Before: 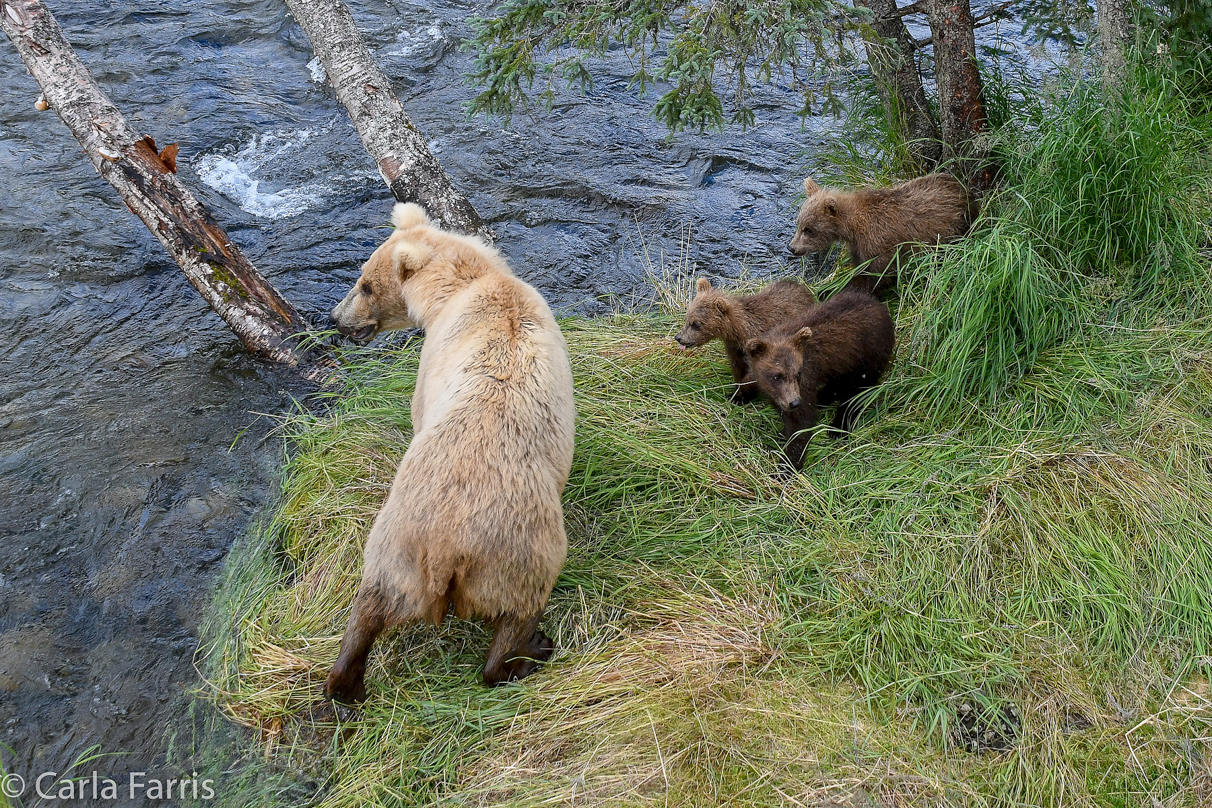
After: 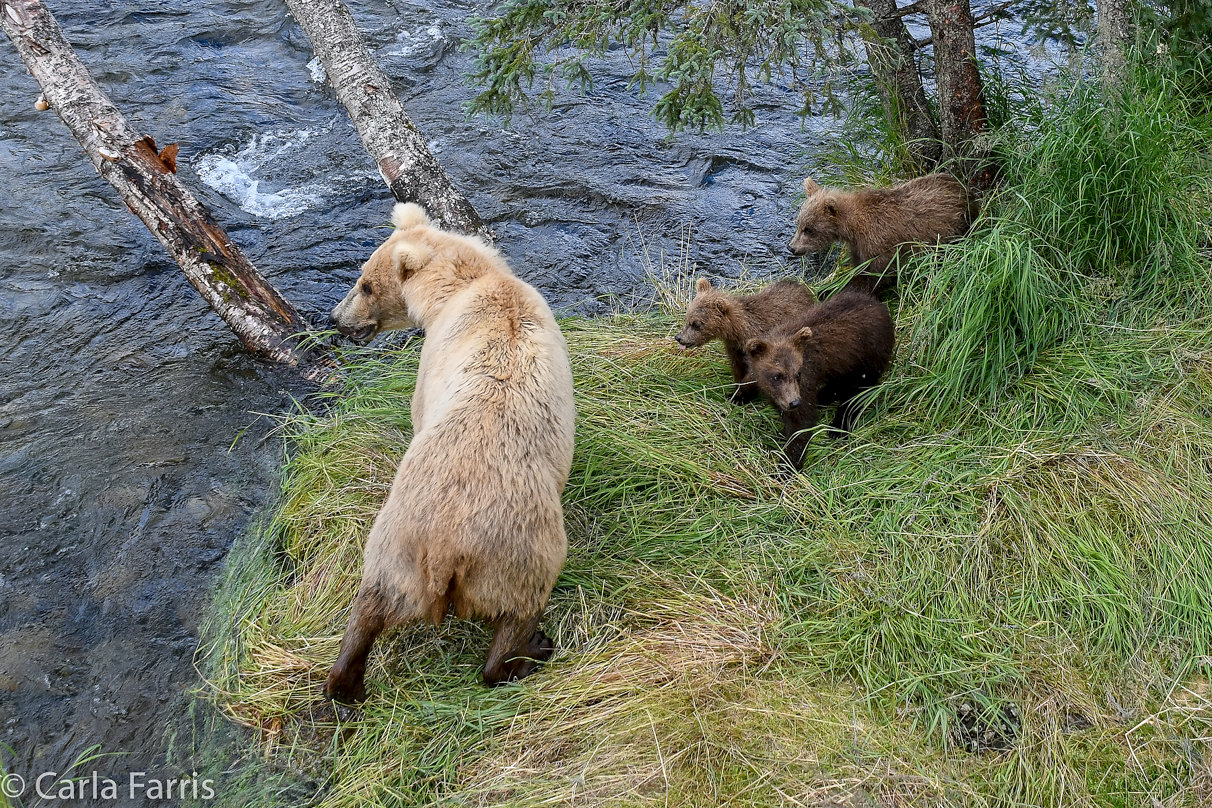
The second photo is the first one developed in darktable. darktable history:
contrast equalizer: octaves 7, y [[0.5, 0.542, 0.583, 0.625, 0.667, 0.708], [0.5 ×6], [0.5 ×6], [0, 0.033, 0.067, 0.1, 0.133, 0.167], [0, 0.05, 0.1, 0.15, 0.2, 0.25]], mix 0.148
